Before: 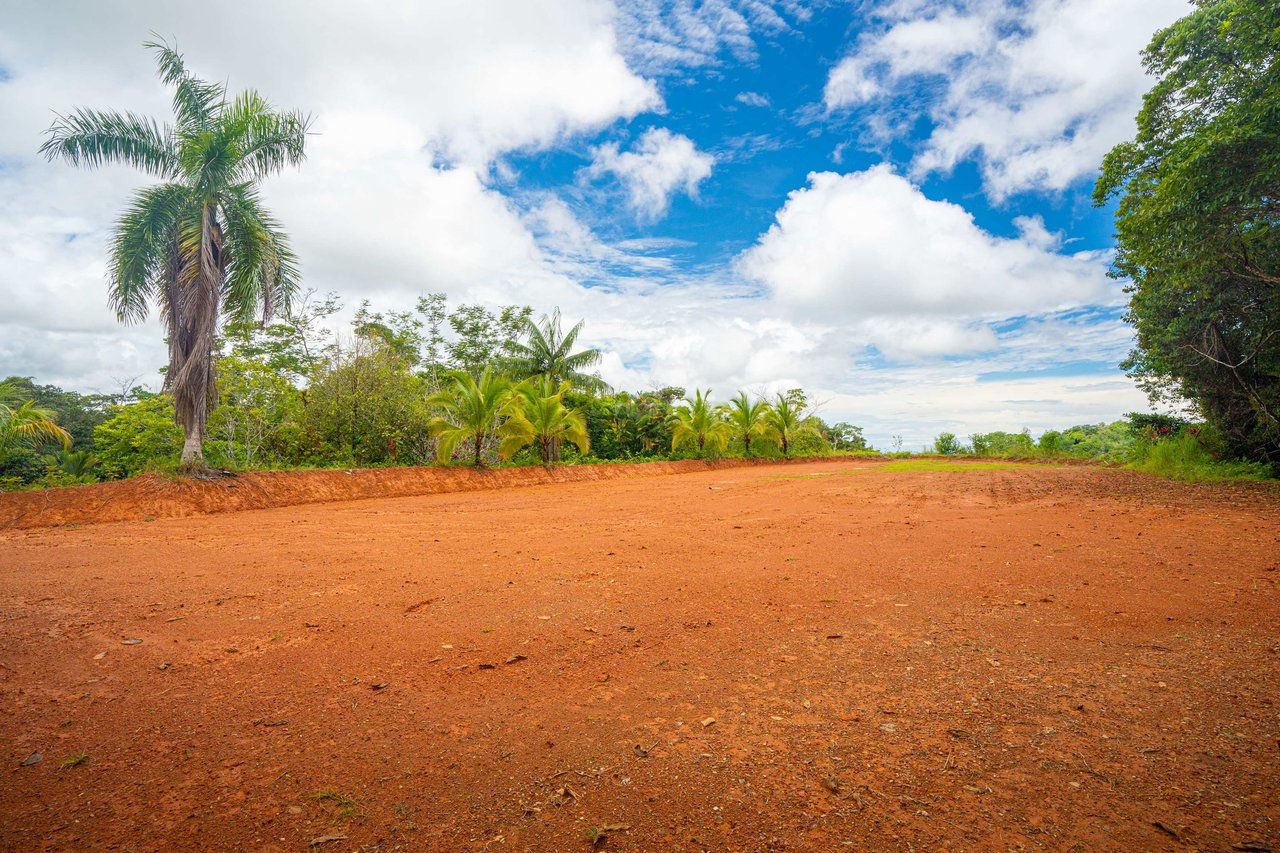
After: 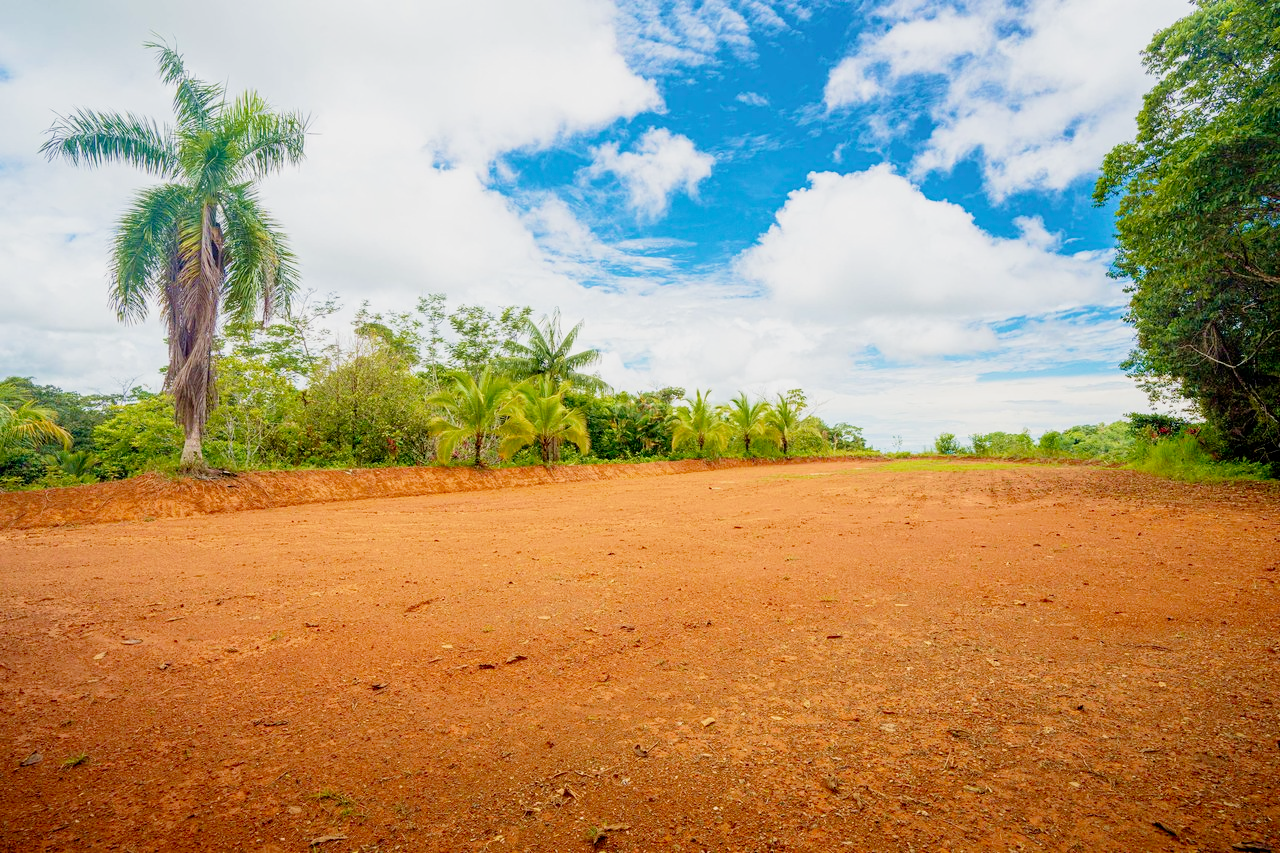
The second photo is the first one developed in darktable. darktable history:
exposure: black level correction 0.001, exposure 0.499 EV, compensate highlight preservation false
velvia: strength 44.35%
filmic rgb: black relative exposure -7.9 EV, white relative exposure 4.07 EV, threshold 5.96 EV, hardness 4.07, latitude 51.65%, contrast 1.013, shadows ↔ highlights balance 5.37%, preserve chrominance no, color science v5 (2021), enable highlight reconstruction true
